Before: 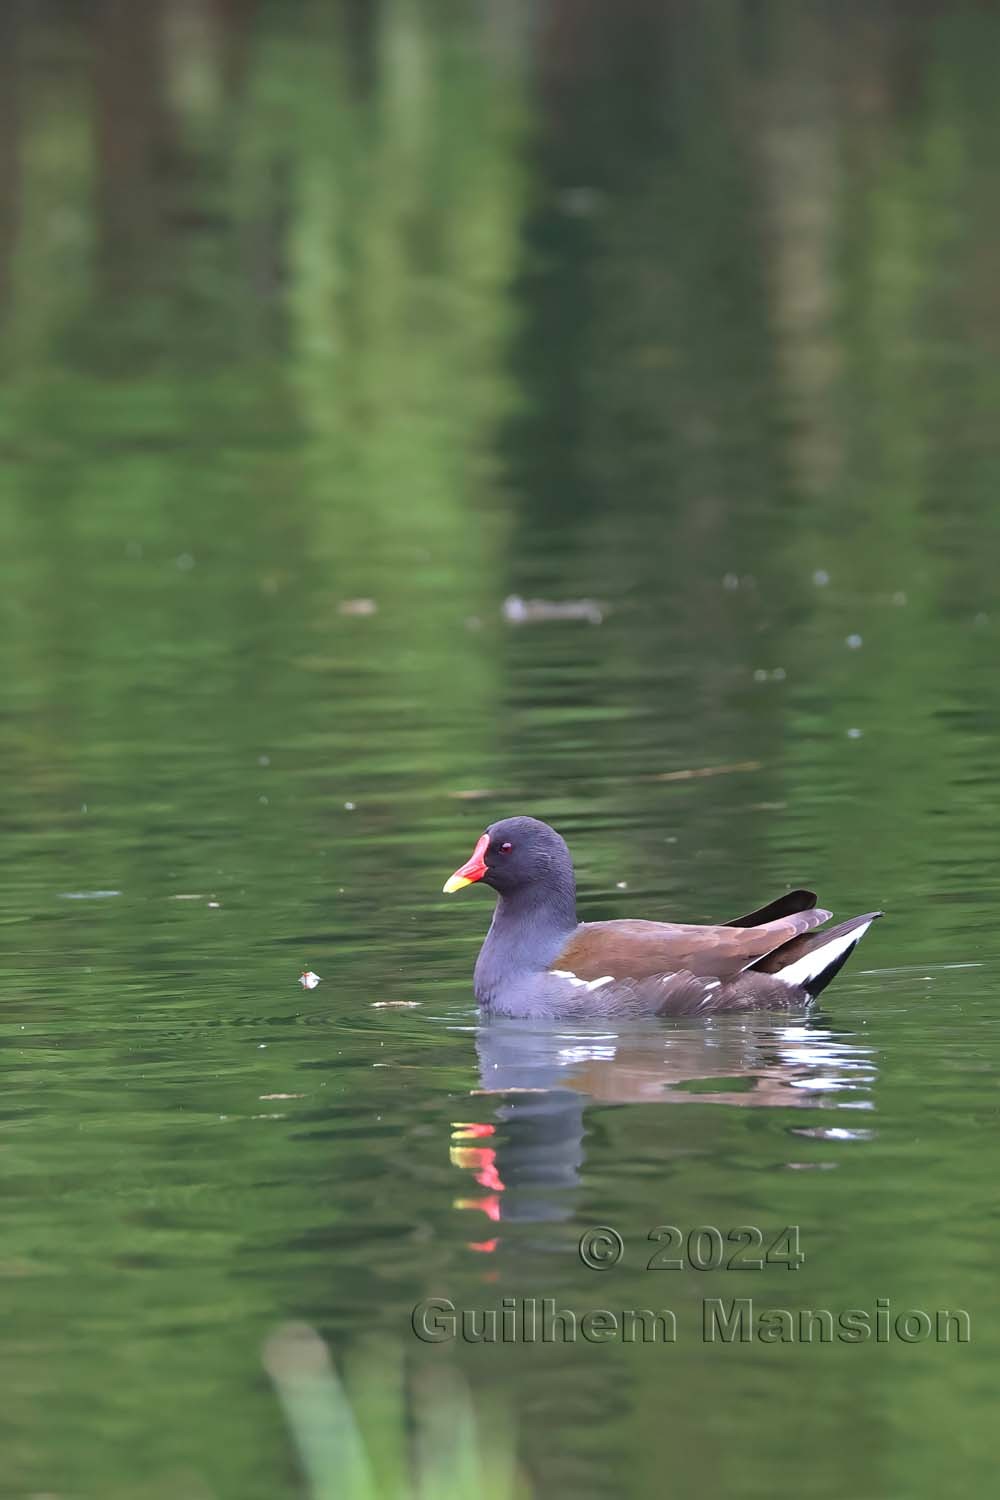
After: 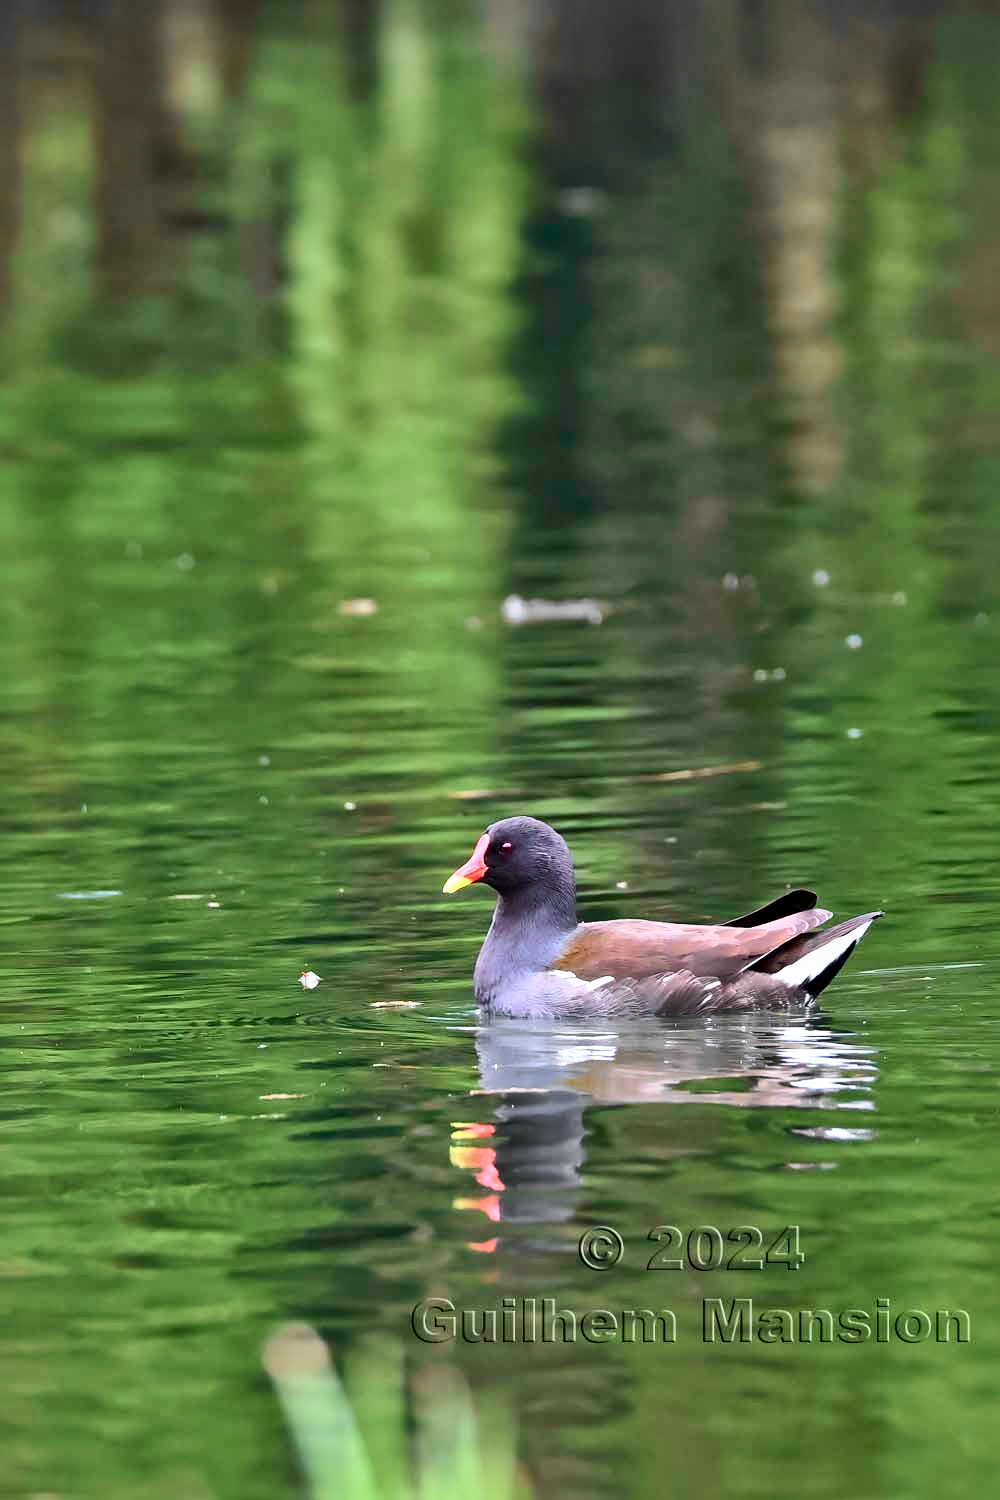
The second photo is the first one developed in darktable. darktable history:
local contrast: mode bilateral grid, contrast 20, coarseness 50, detail 179%, midtone range 0.2
tone curve: curves: ch0 [(0, 0) (0.078, 0.029) (0.265, 0.241) (0.507, 0.56) (0.744, 0.826) (1, 0.948)]; ch1 [(0, 0) (0.346, 0.307) (0.418, 0.383) (0.46, 0.439) (0.482, 0.493) (0.502, 0.5) (0.517, 0.506) (0.55, 0.557) (0.601, 0.637) (0.666, 0.7) (1, 1)]; ch2 [(0, 0) (0.346, 0.34) (0.431, 0.45) (0.485, 0.494) (0.5, 0.498) (0.508, 0.499) (0.532, 0.546) (0.579, 0.628) (0.625, 0.668) (1, 1)], color space Lab, independent channels, preserve colors none
